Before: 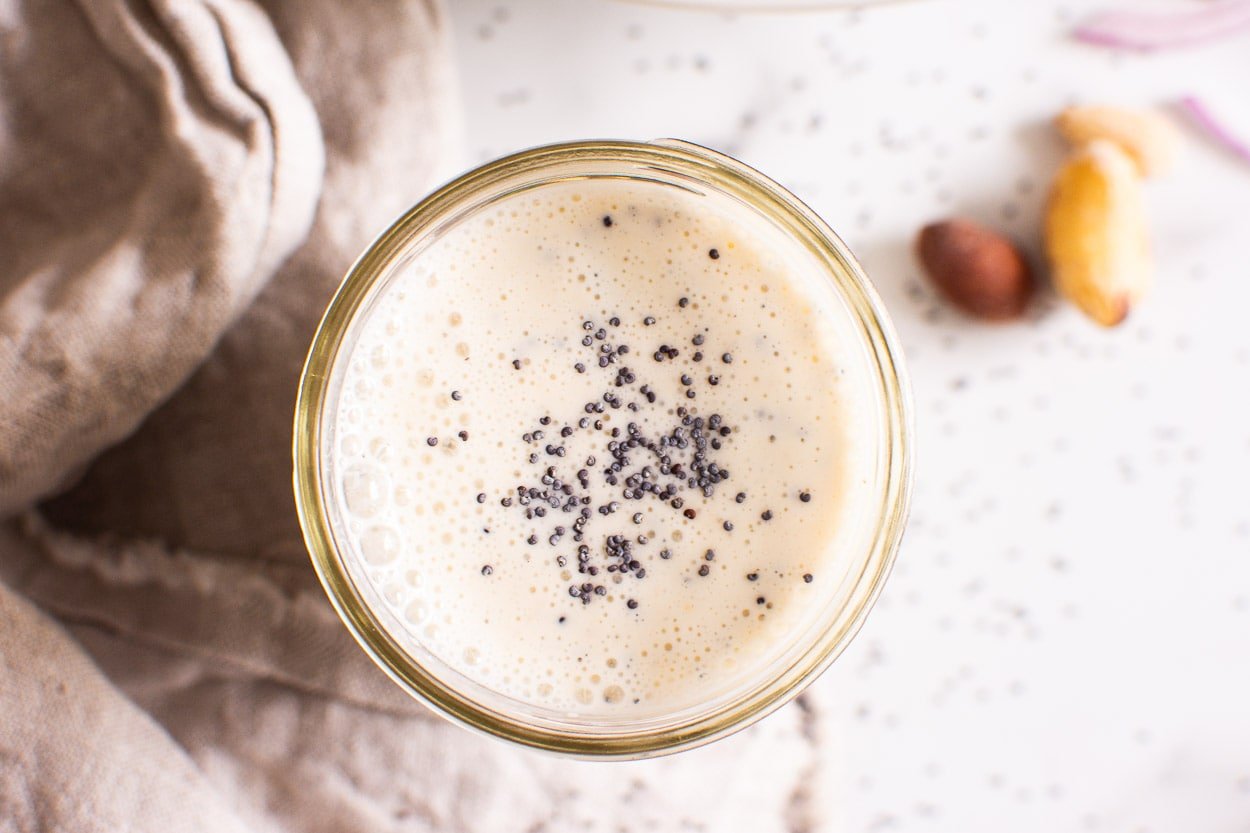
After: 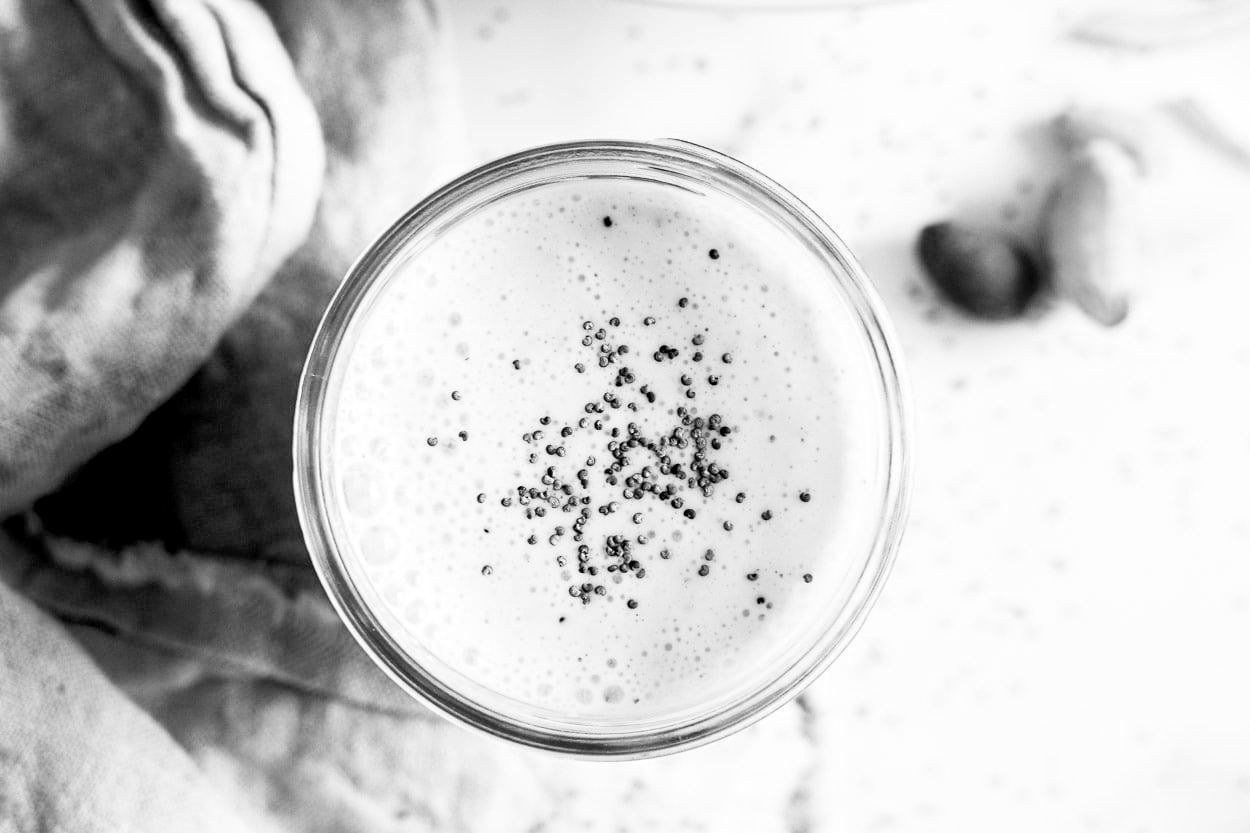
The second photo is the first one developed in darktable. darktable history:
exposure: black level correction 0.029, exposure -0.073 EV, compensate highlight preservation false
contrast brightness saturation: contrast 0.2, brightness 0.16, saturation 0.22
color calibration: output gray [0.22, 0.42, 0.37, 0], gray › normalize channels true, illuminant same as pipeline (D50), adaptation XYZ, x 0.346, y 0.359, gamut compression 0
white balance: red 0.871, blue 1.249
tone equalizer: on, module defaults
